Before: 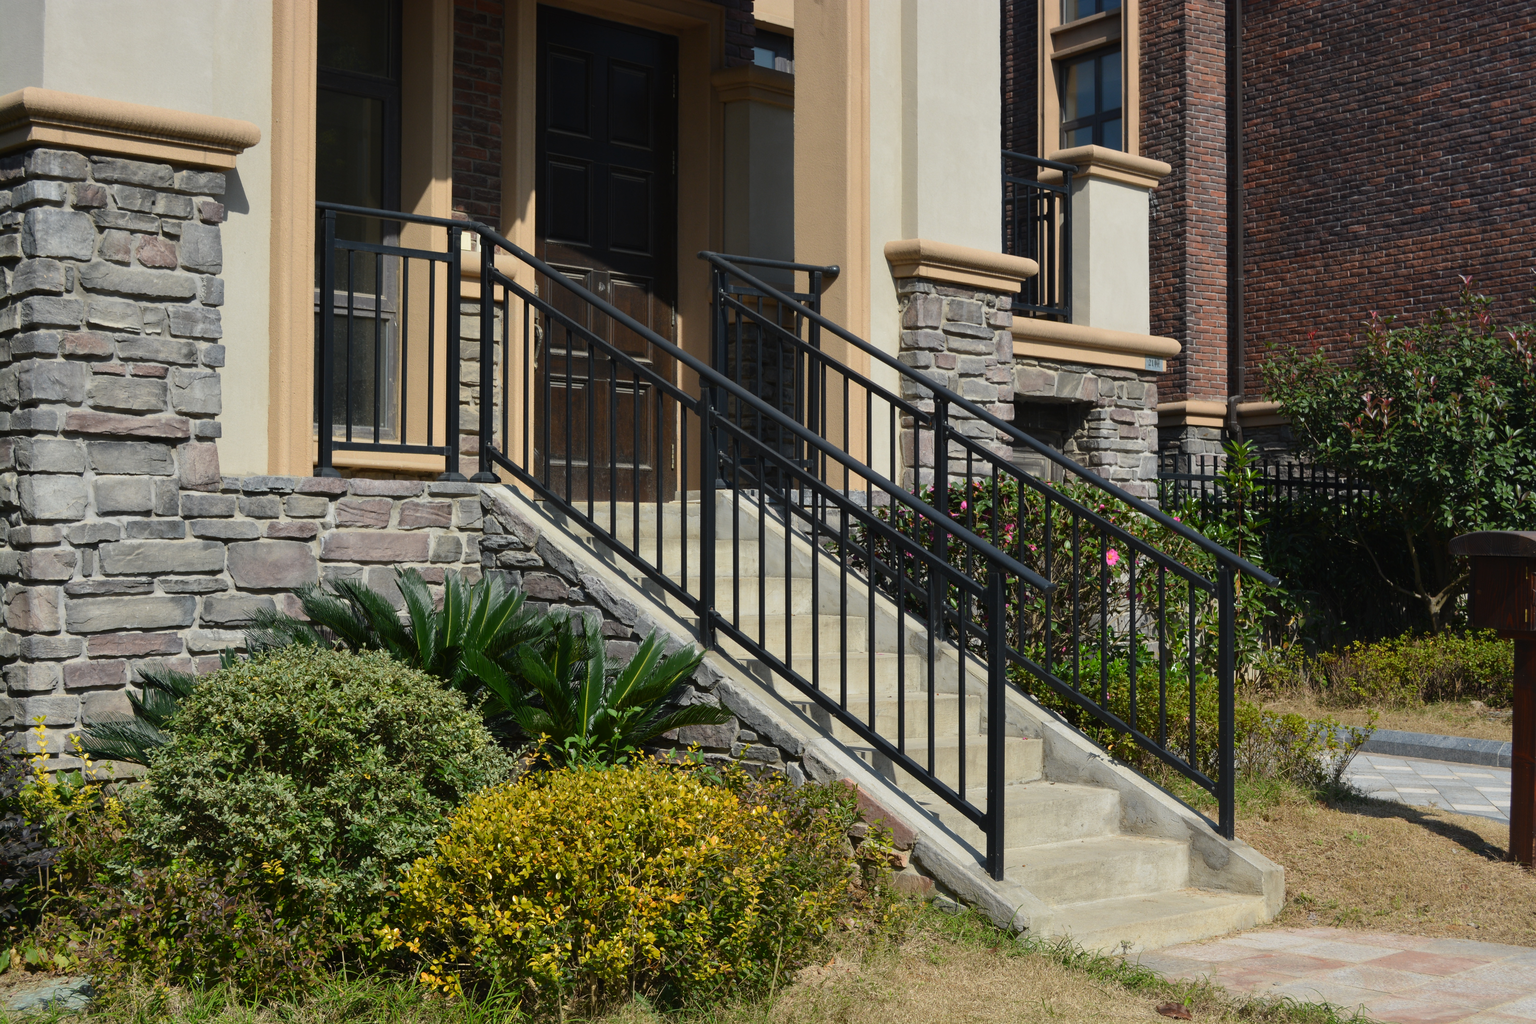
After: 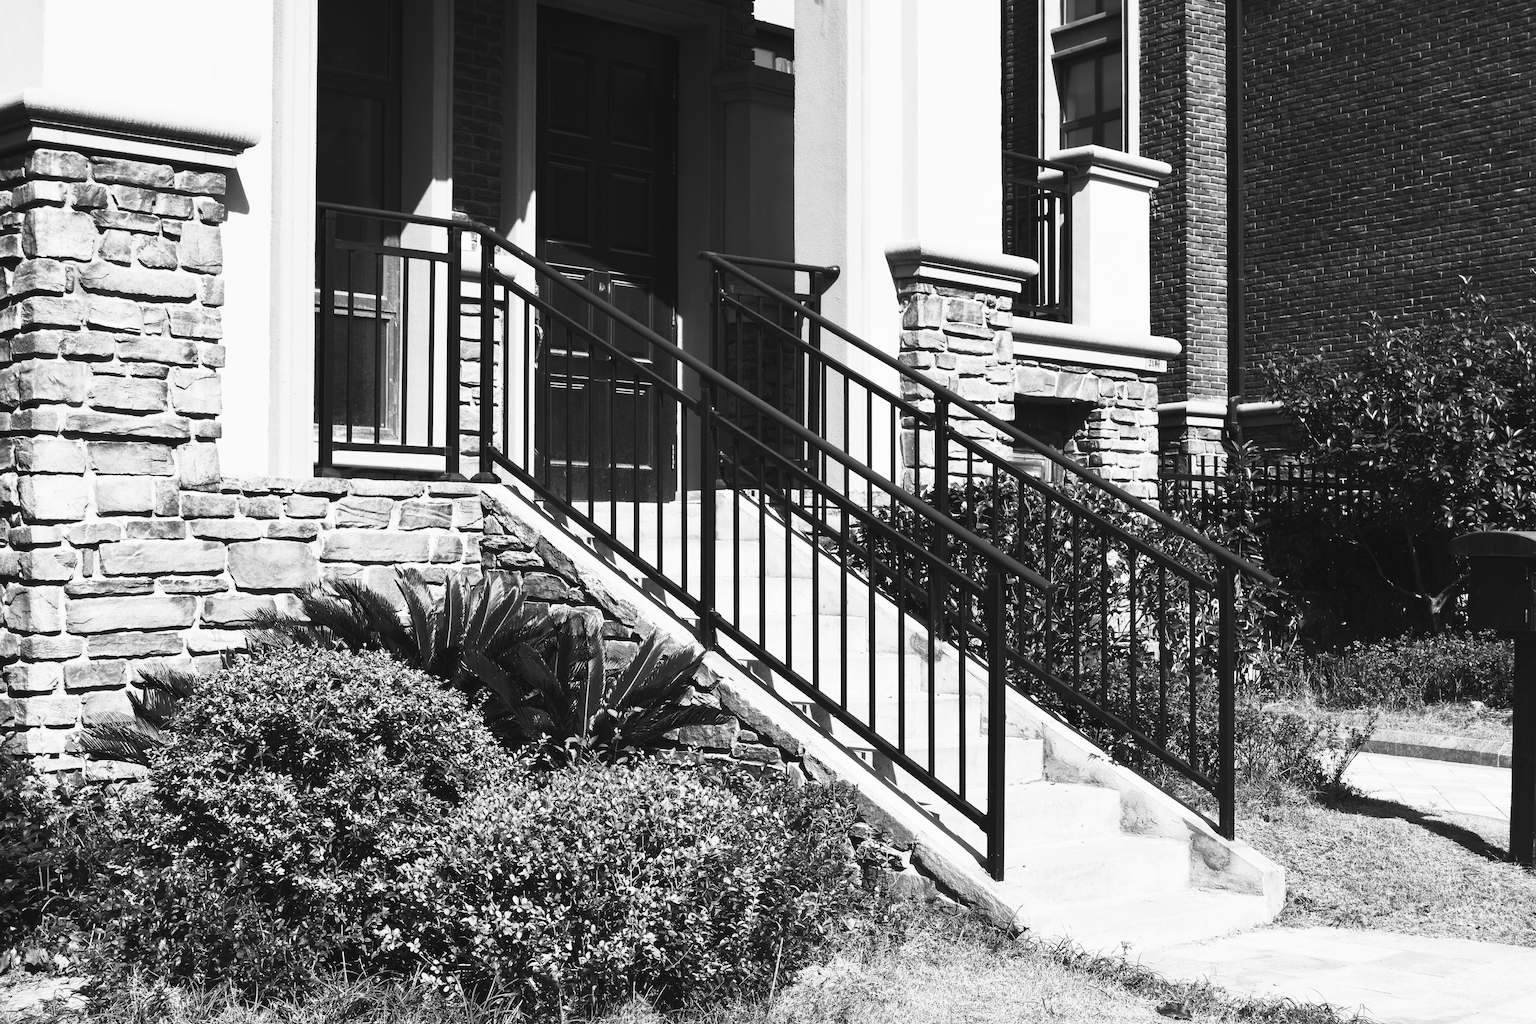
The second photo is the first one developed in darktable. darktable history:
color calibration: output gray [0.21, 0.42, 0.37, 0], illuminant custom, x 0.368, y 0.373, temperature 4340.35 K, gamut compression 1.73
contrast brightness saturation: contrast 0.828, brightness 0.586, saturation 0.572
